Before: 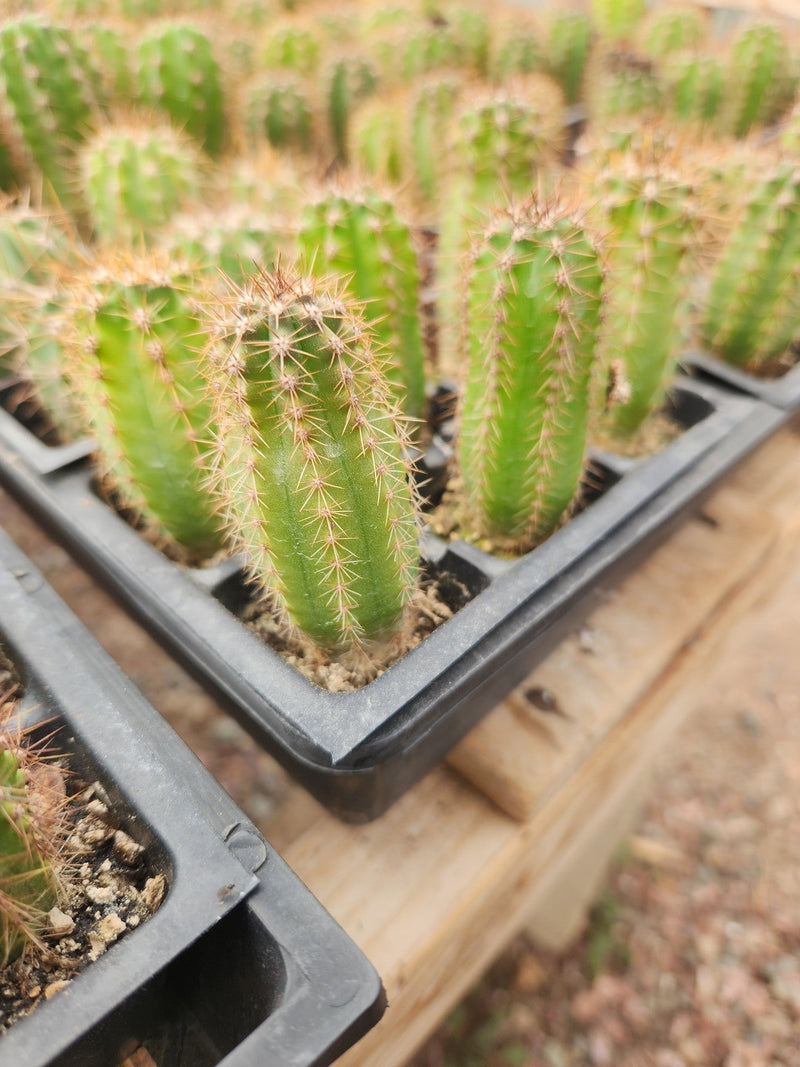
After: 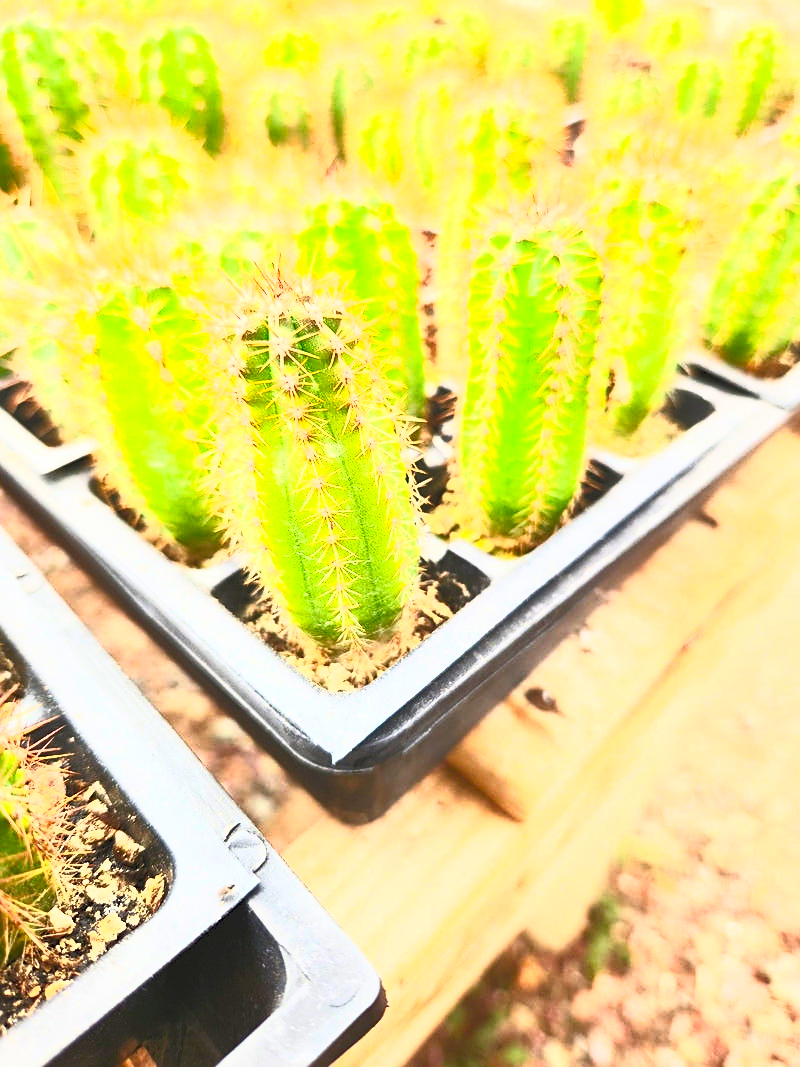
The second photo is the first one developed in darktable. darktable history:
contrast brightness saturation: contrast 0.982, brightness 0.991, saturation 0.999
sharpen: on, module defaults
